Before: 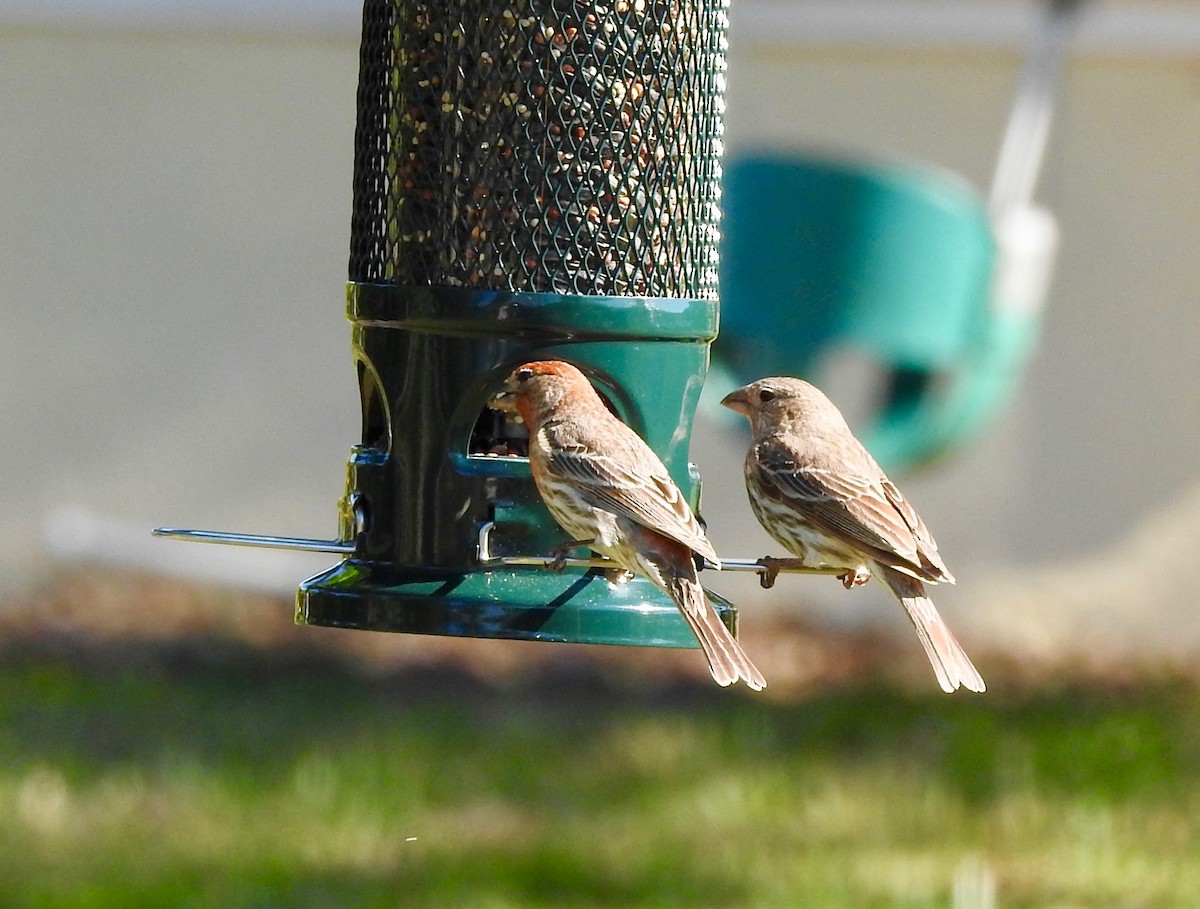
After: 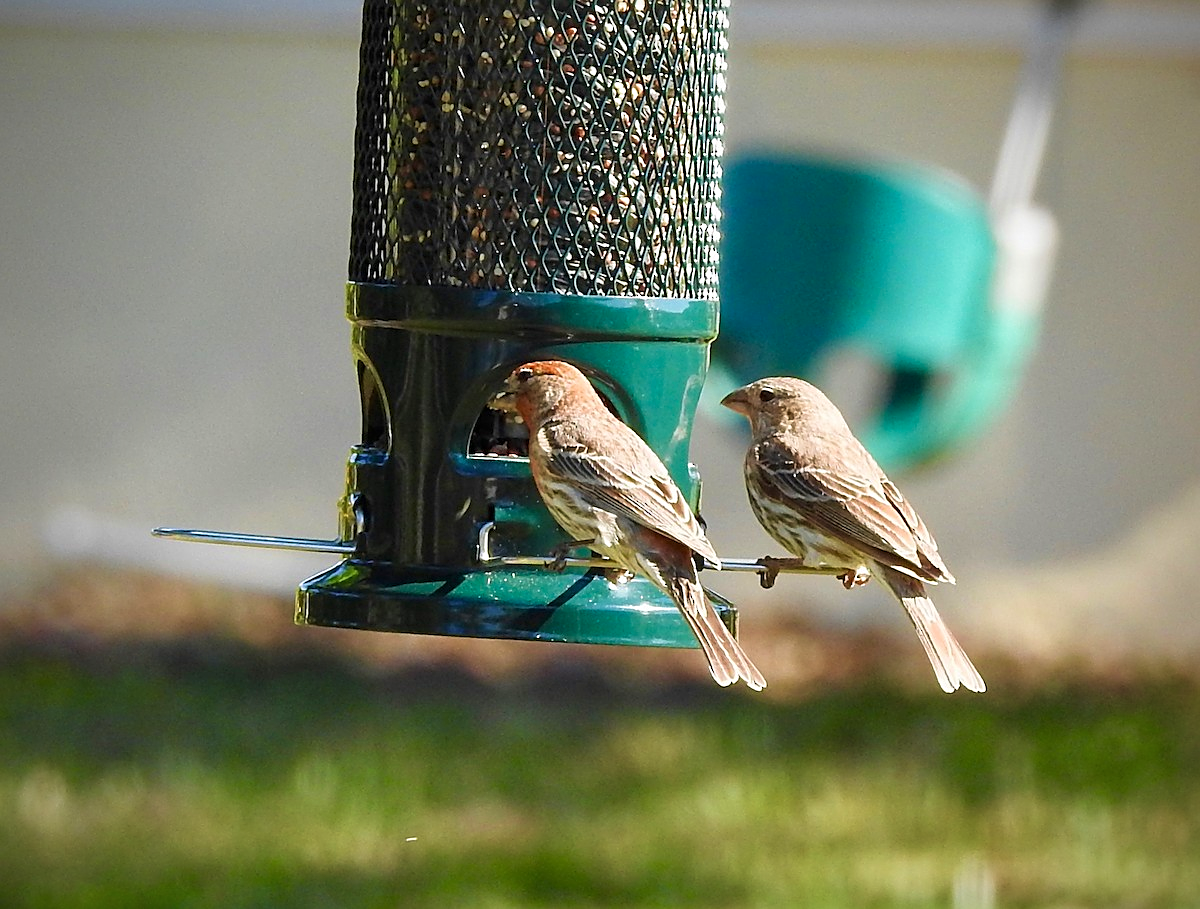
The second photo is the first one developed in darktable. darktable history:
velvia: on, module defaults
sharpen: on, module defaults
shadows and highlights: radius 125.06, shadows 30.43, highlights -31.04, low approximation 0.01, soften with gaussian
vignetting: fall-off start 74.02%, saturation -0.029, unbound false
